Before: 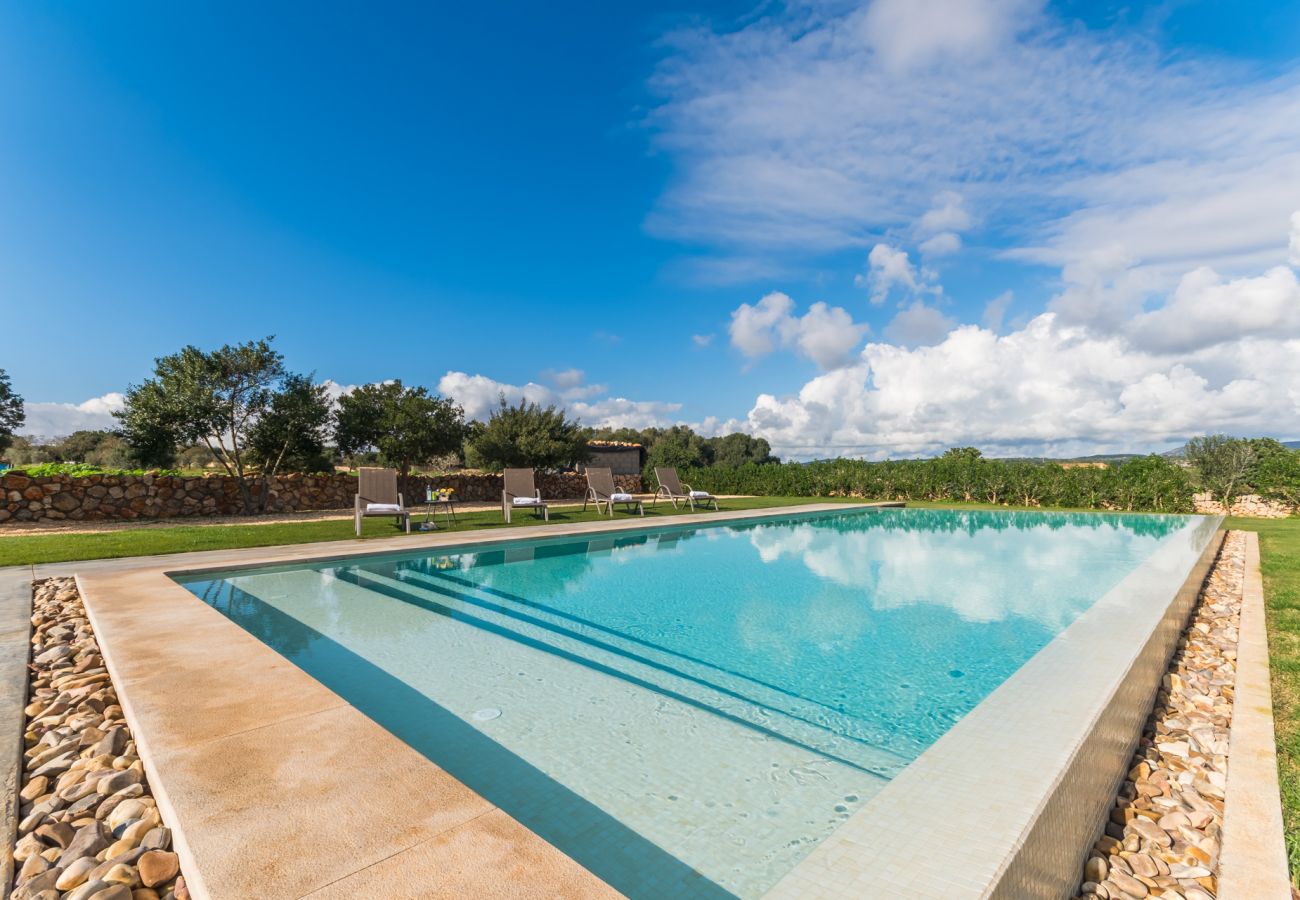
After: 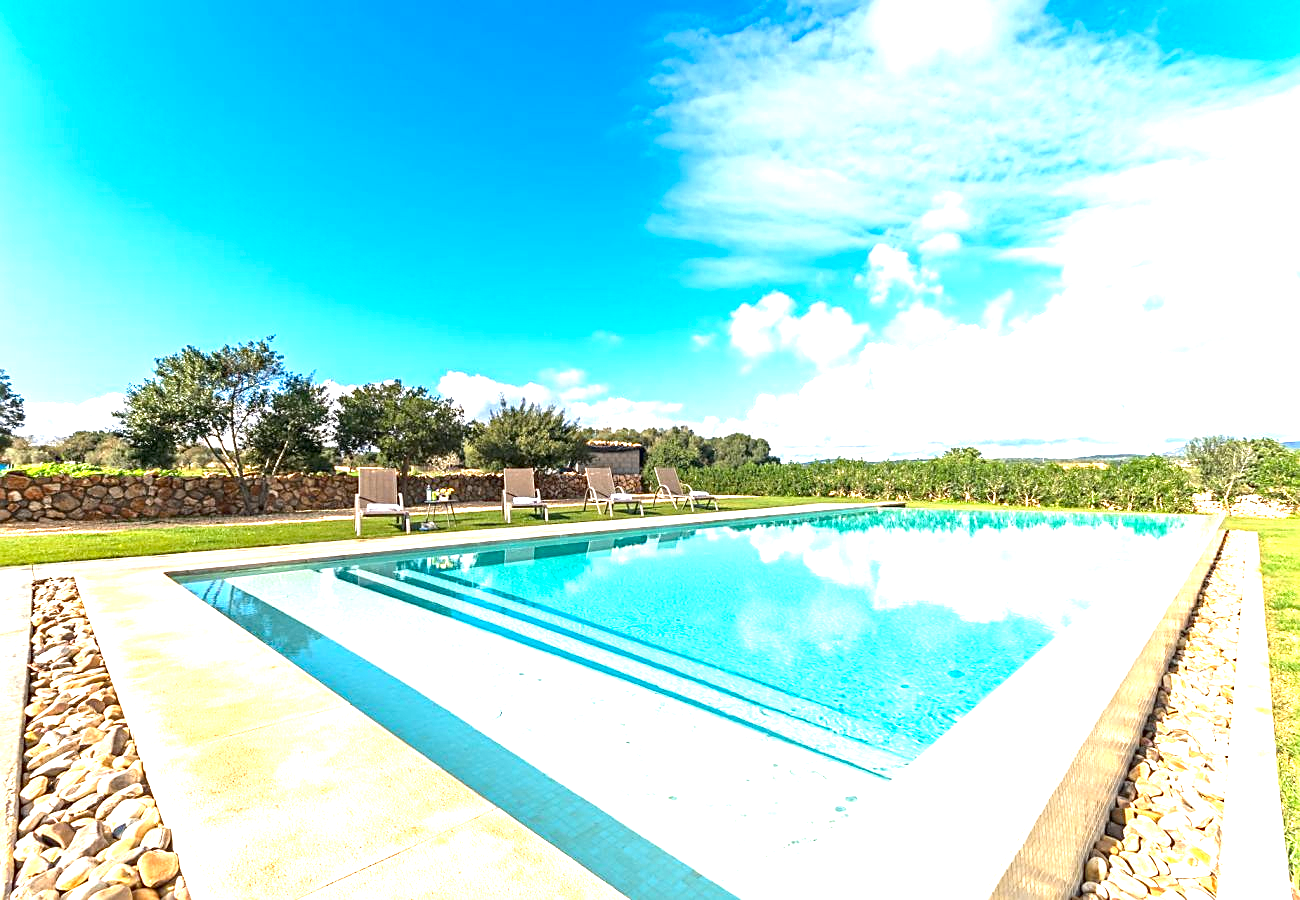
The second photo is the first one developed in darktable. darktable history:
haze removal: compatibility mode true, adaptive false
sharpen: on, module defaults
exposure: black level correction 0.001, exposure 1.734 EV, compensate exposure bias true, compensate highlight preservation false
